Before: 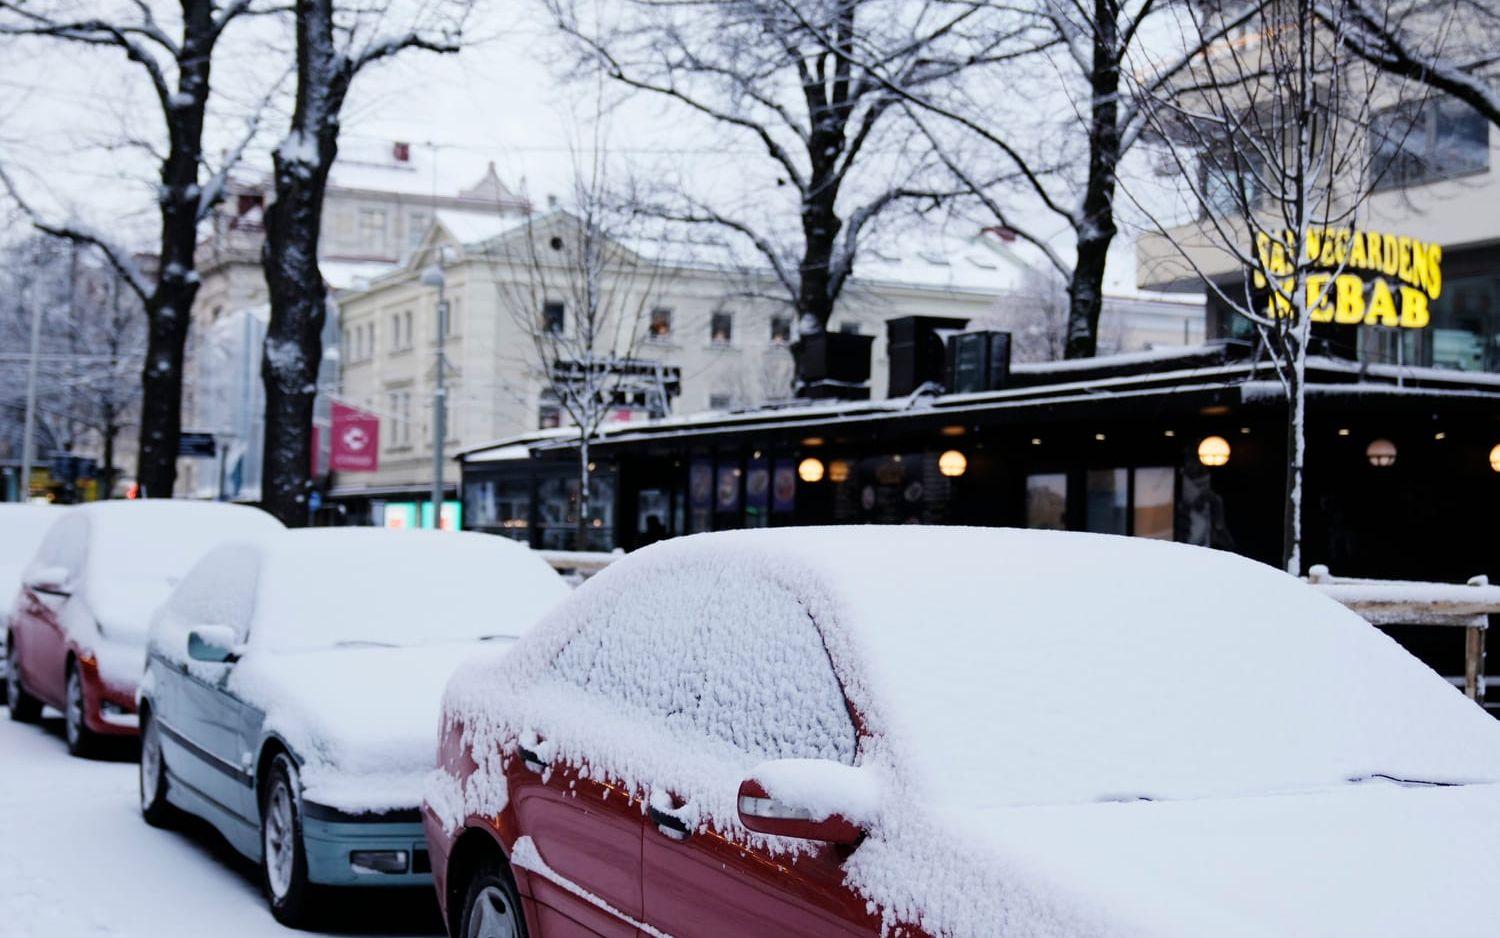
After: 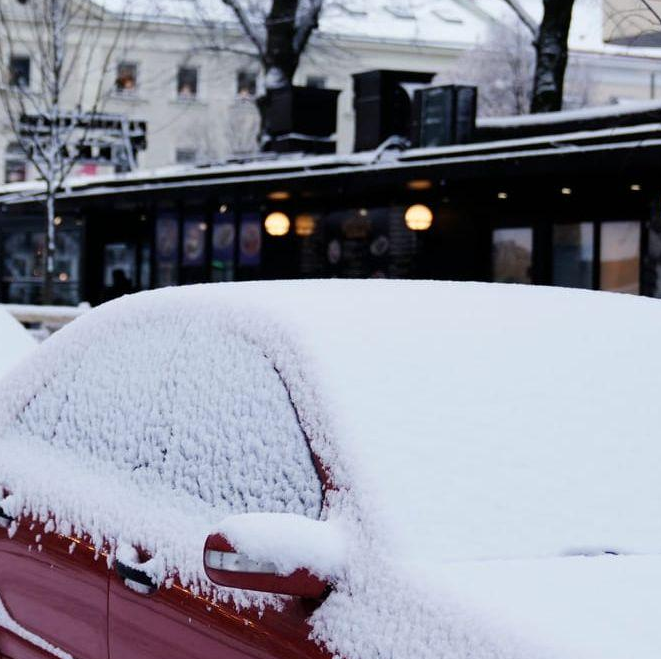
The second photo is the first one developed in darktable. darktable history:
crop: left 35.658%, top 26.287%, right 20.212%, bottom 3.42%
